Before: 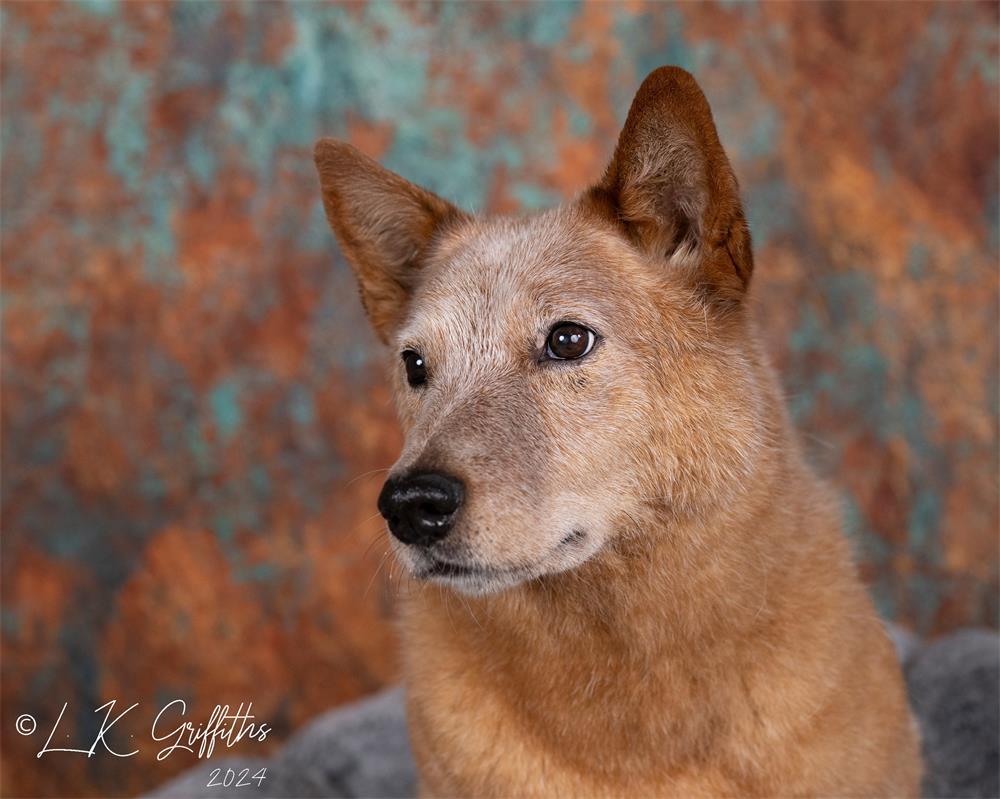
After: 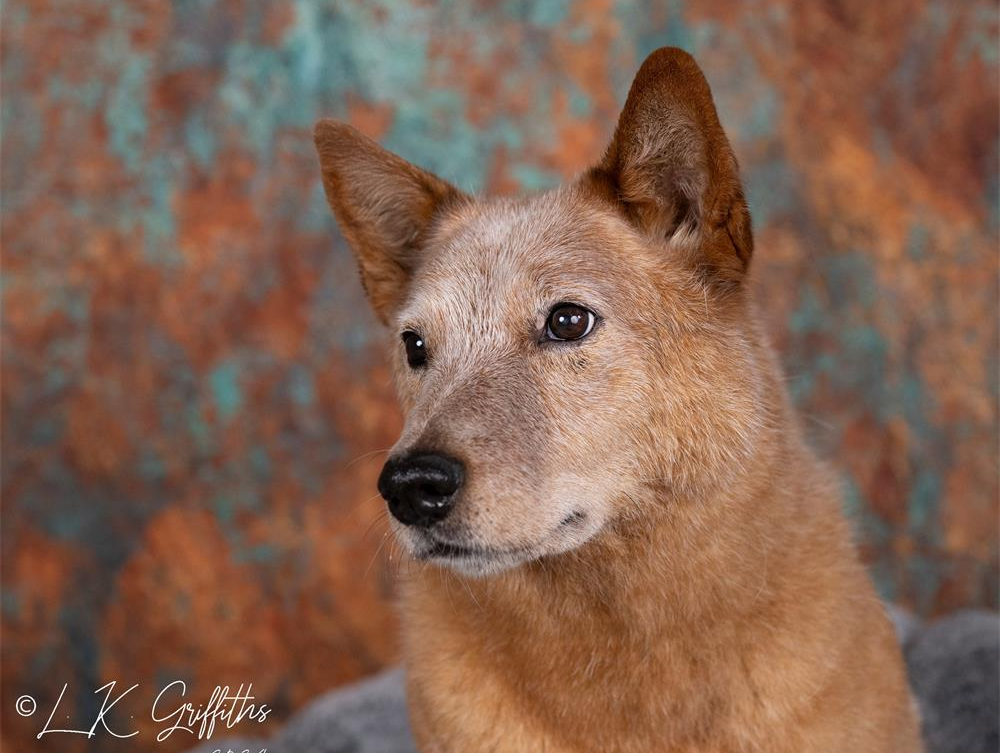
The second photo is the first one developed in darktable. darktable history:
crop and rotate: top 2.399%, bottom 3.235%
